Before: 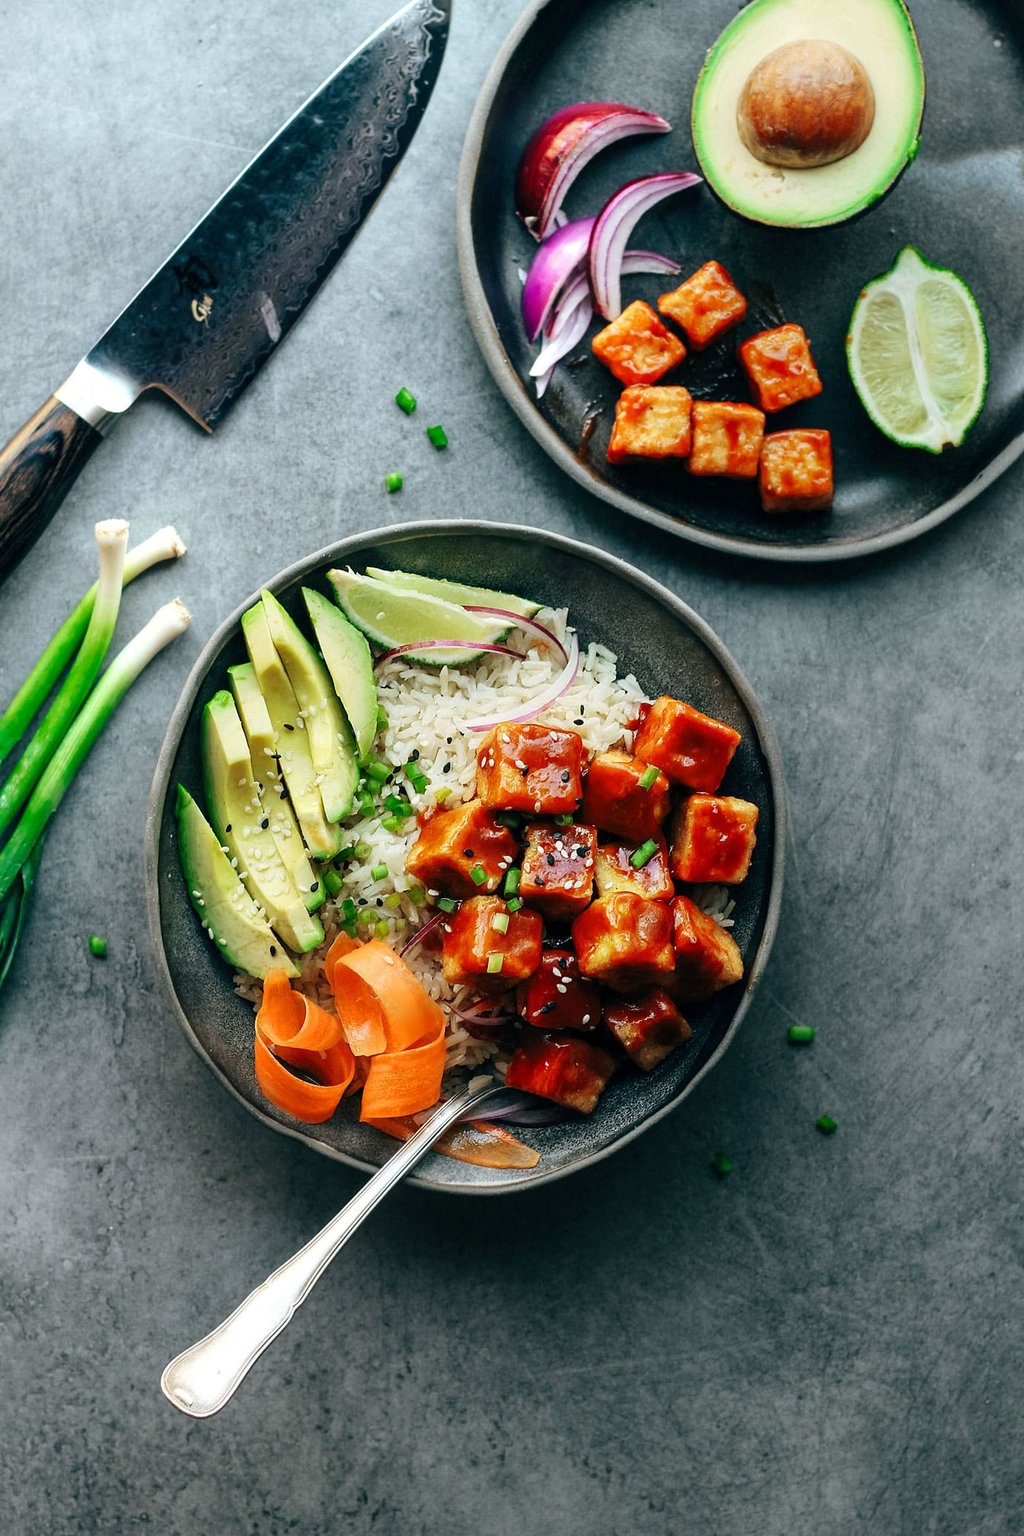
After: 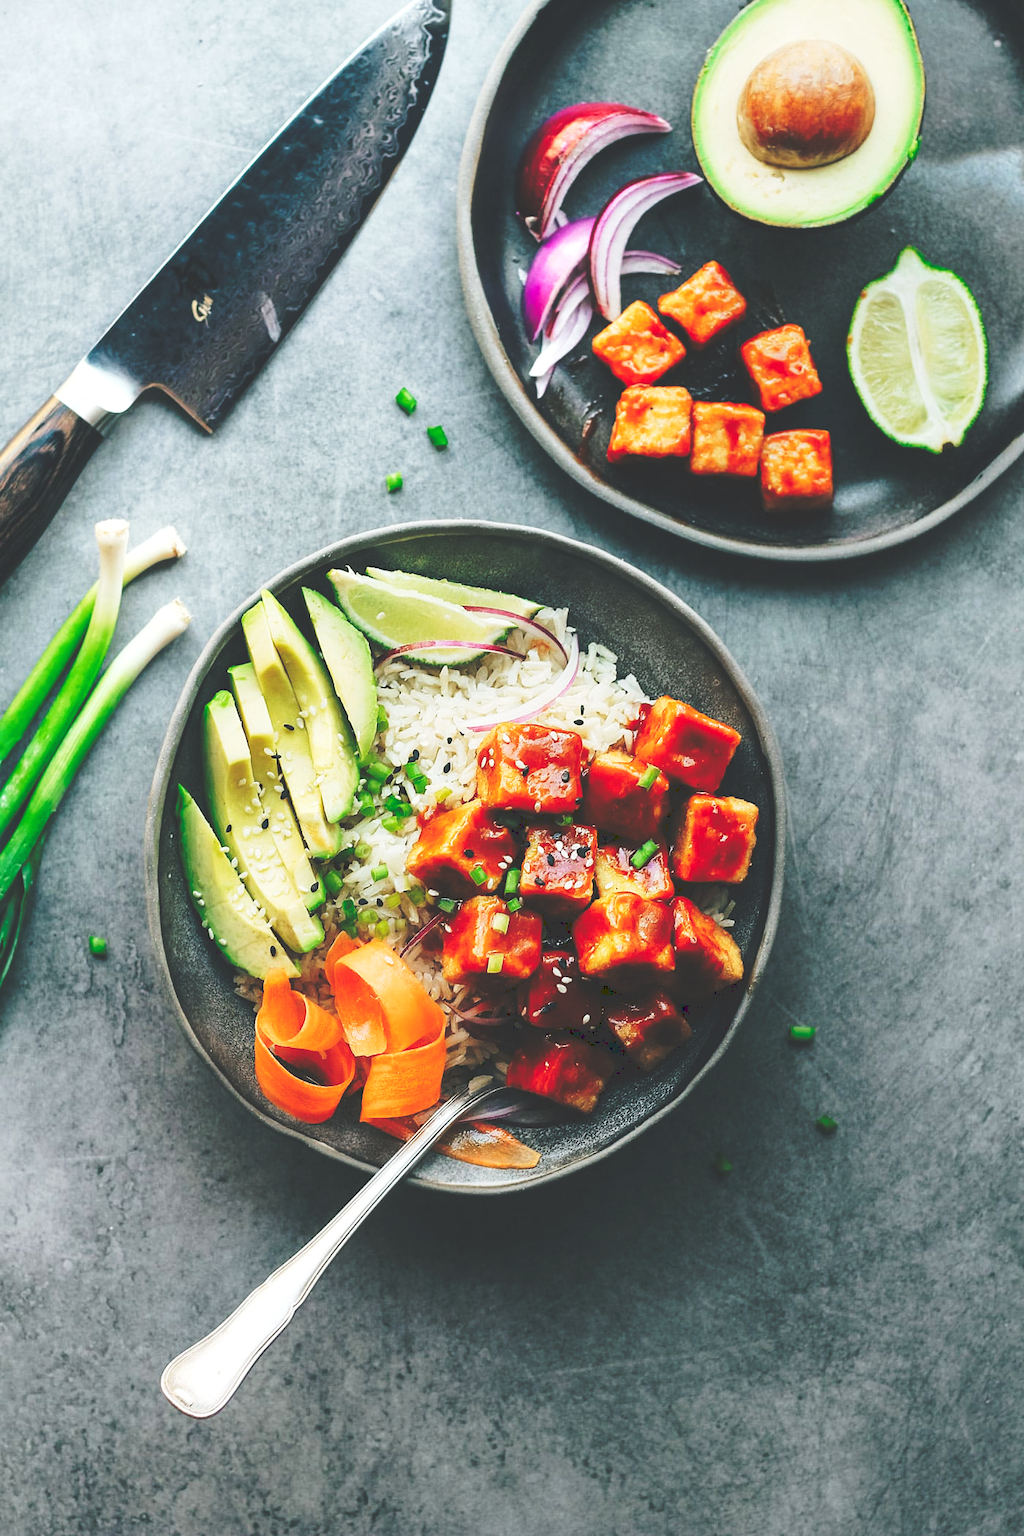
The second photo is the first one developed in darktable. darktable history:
tone equalizer: -8 EV -1.84 EV, -7 EV -1.16 EV, -6 EV -1.62 EV, smoothing diameter 25%, edges refinement/feathering 10, preserve details guided filter
tone curve: curves: ch0 [(0, 0) (0.003, 0.203) (0.011, 0.203) (0.025, 0.21) (0.044, 0.22) (0.069, 0.231) (0.1, 0.243) (0.136, 0.255) (0.177, 0.277) (0.224, 0.305) (0.277, 0.346) (0.335, 0.412) (0.399, 0.492) (0.468, 0.571) (0.543, 0.658) (0.623, 0.75) (0.709, 0.837) (0.801, 0.905) (0.898, 0.955) (1, 1)], preserve colors none
